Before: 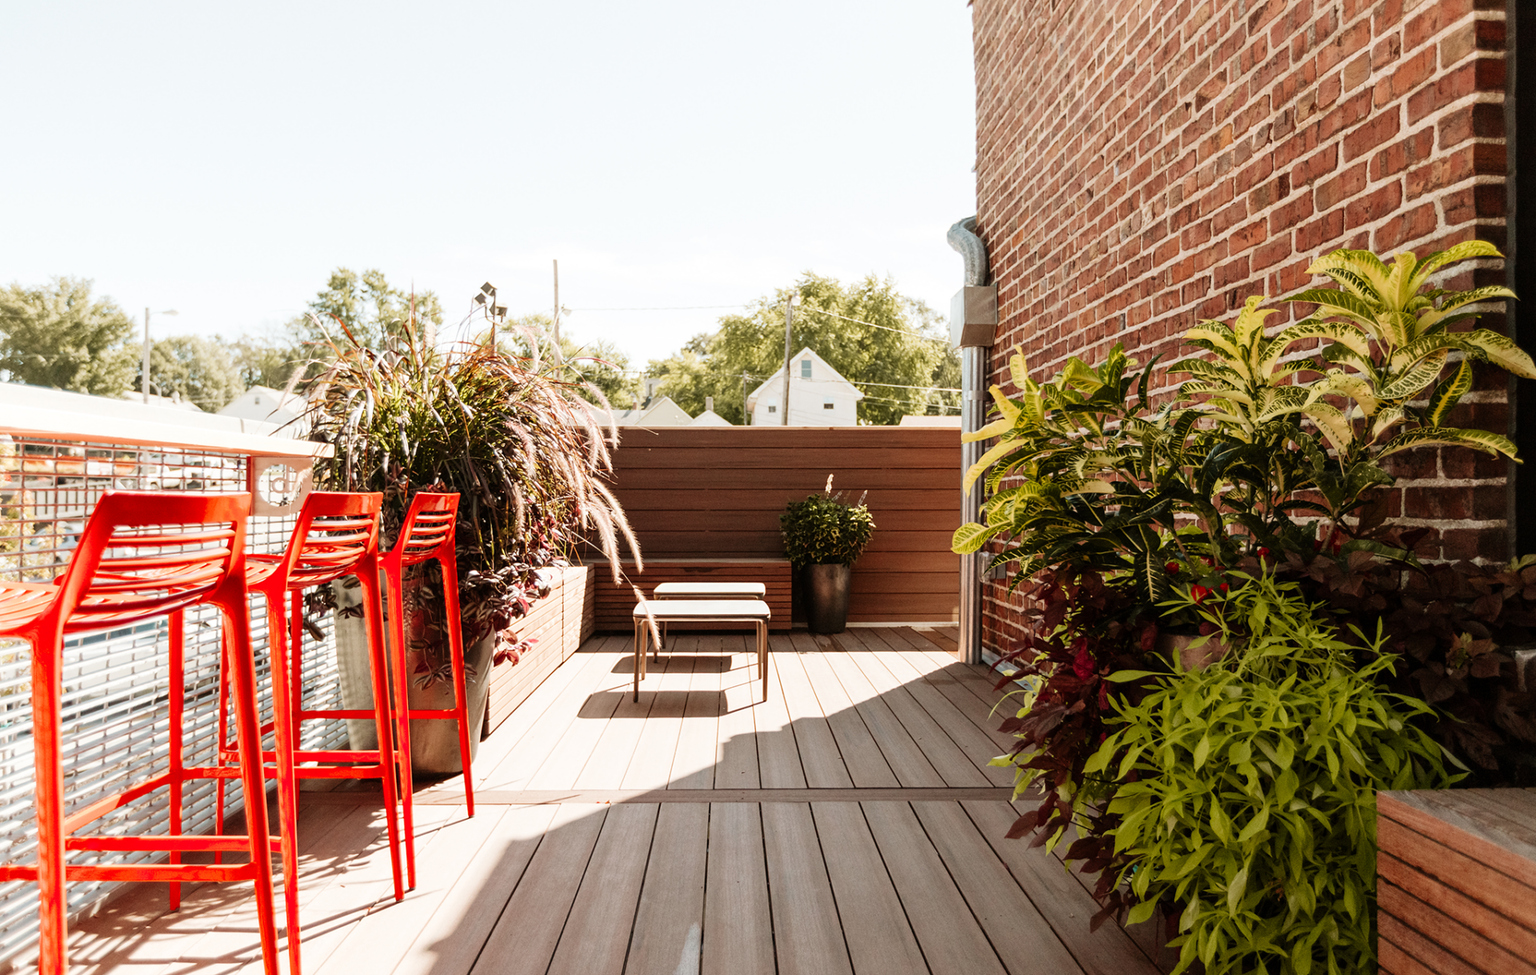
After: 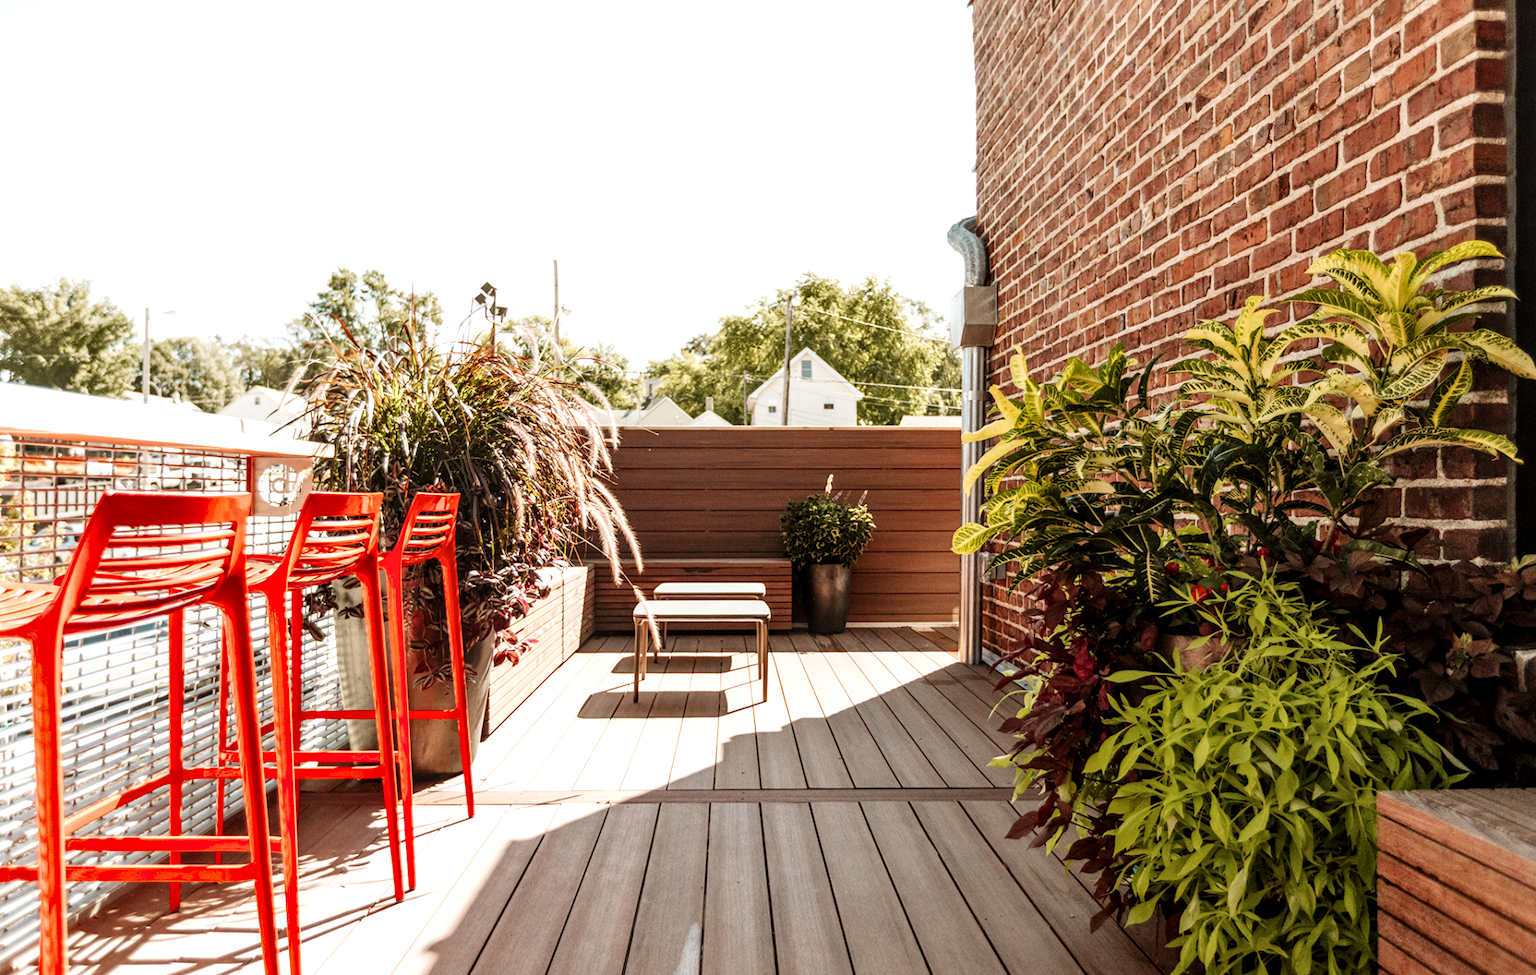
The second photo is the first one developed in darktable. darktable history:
local contrast: highlights 25%, detail 130%
shadows and highlights: shadows 37.27, highlights -28.18, soften with gaussian
exposure: exposure 0.236 EV, compensate highlight preservation false
